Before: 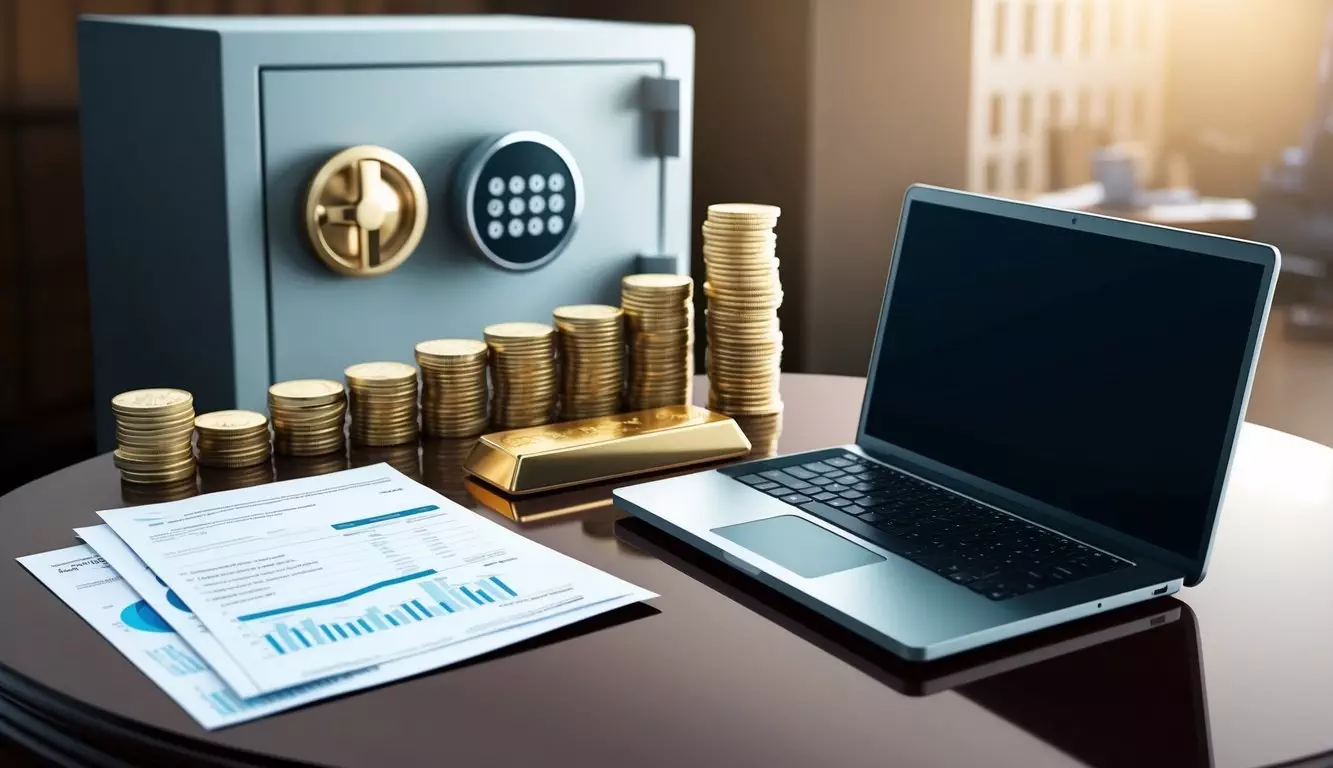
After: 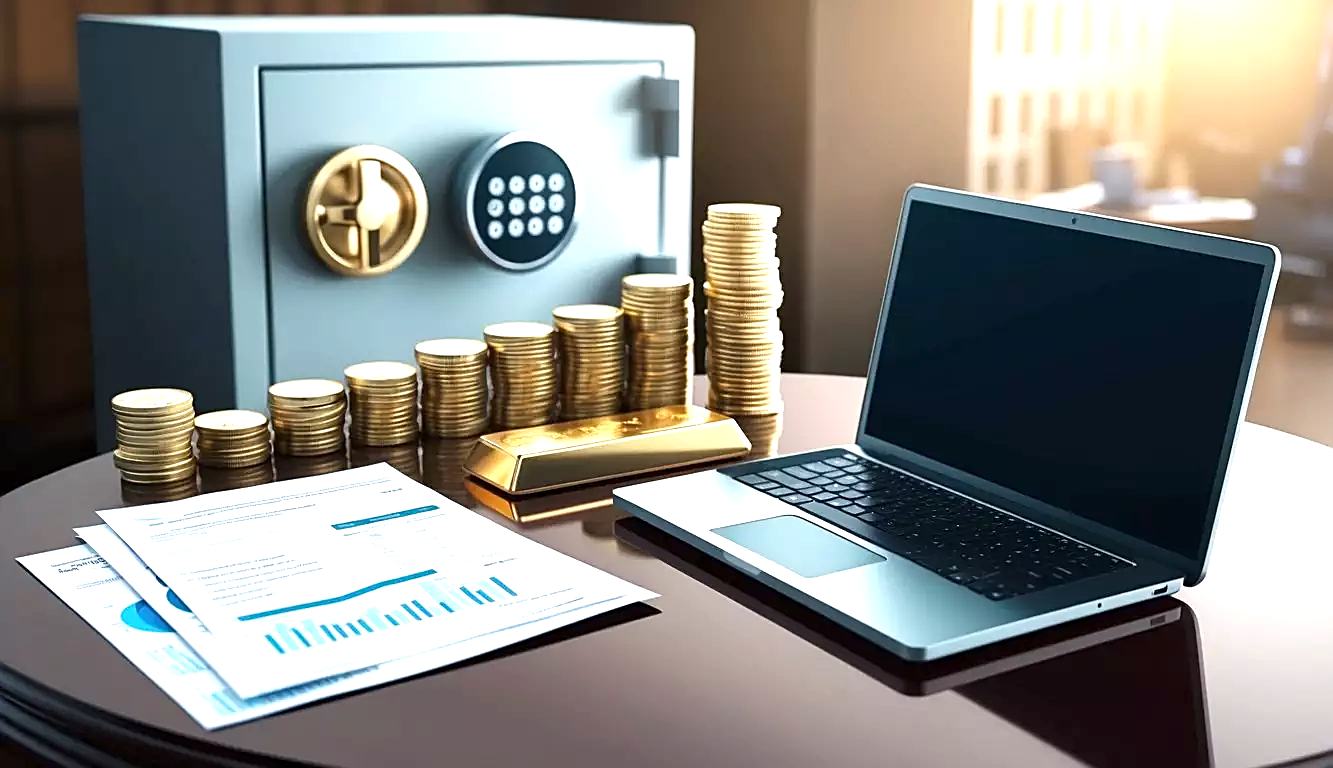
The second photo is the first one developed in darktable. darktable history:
exposure: black level correction 0, exposure 0.7 EV, compensate exposure bias true, compensate highlight preservation false
sharpen: on, module defaults
